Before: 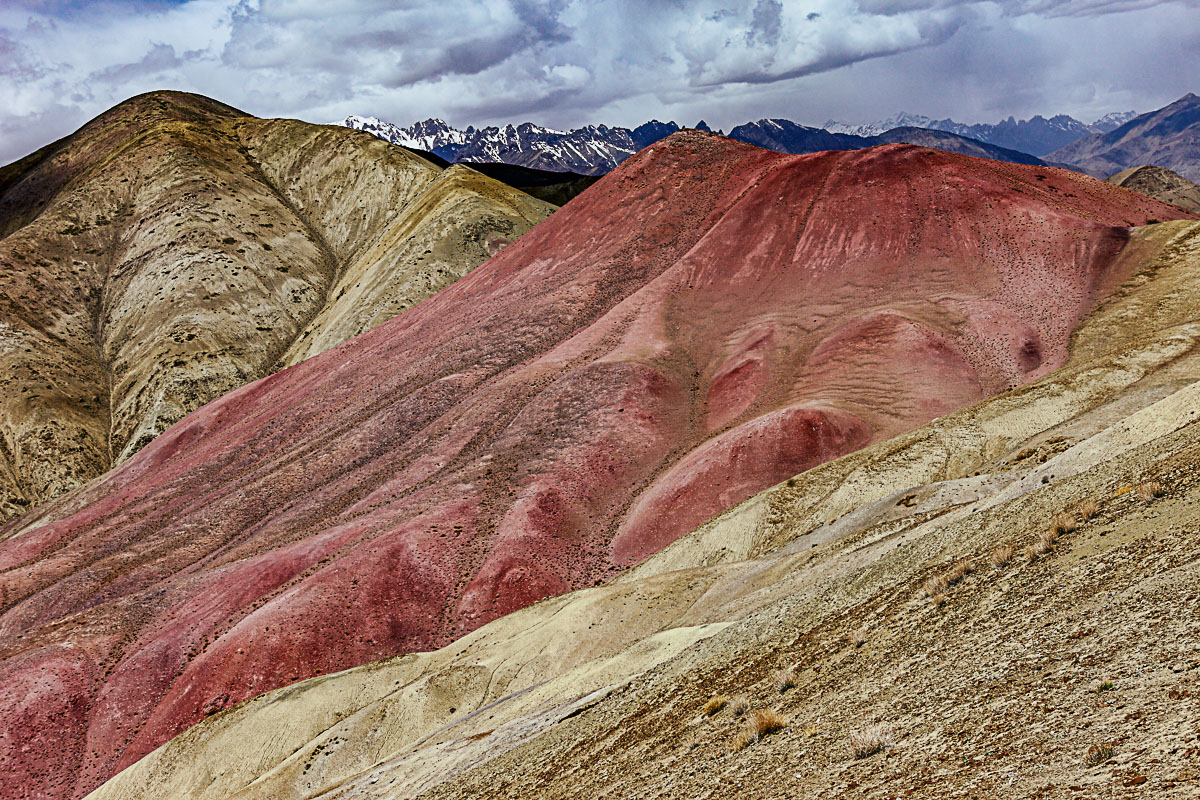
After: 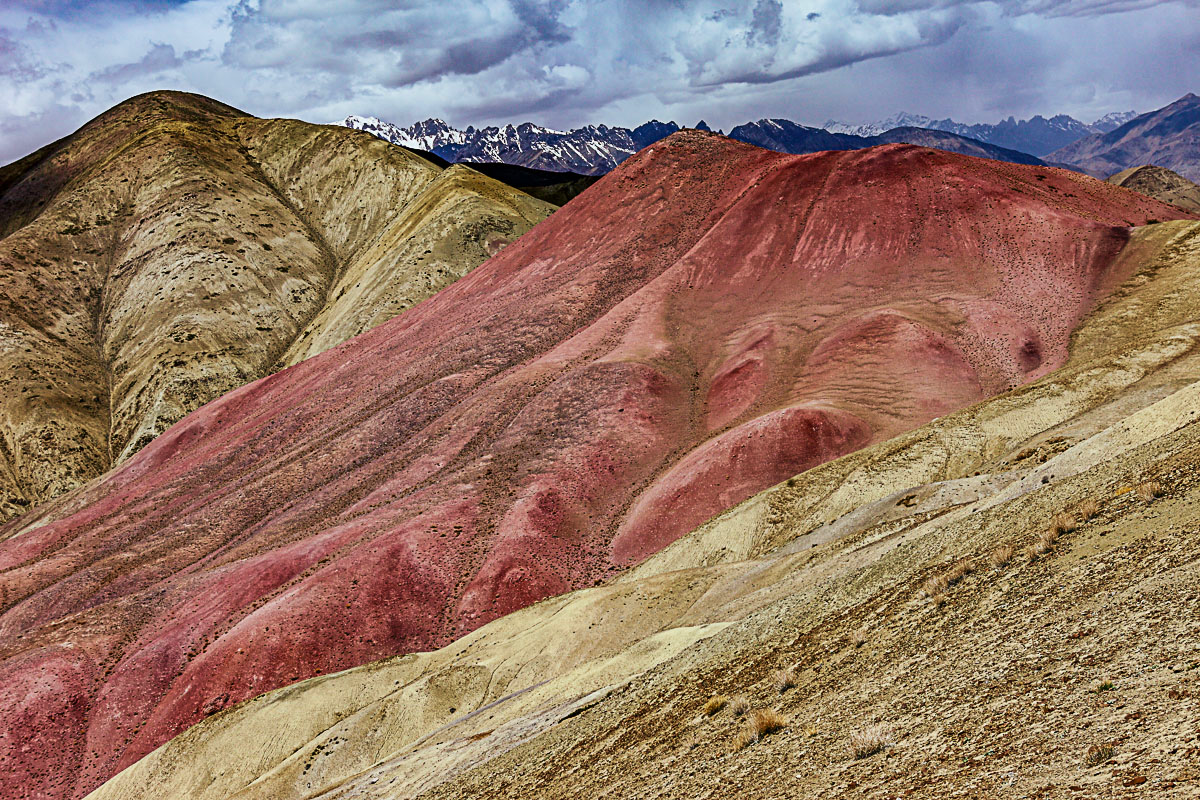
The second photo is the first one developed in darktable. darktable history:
shadows and highlights: shadows color adjustment 97.66%, soften with gaussian
velvia: on, module defaults
